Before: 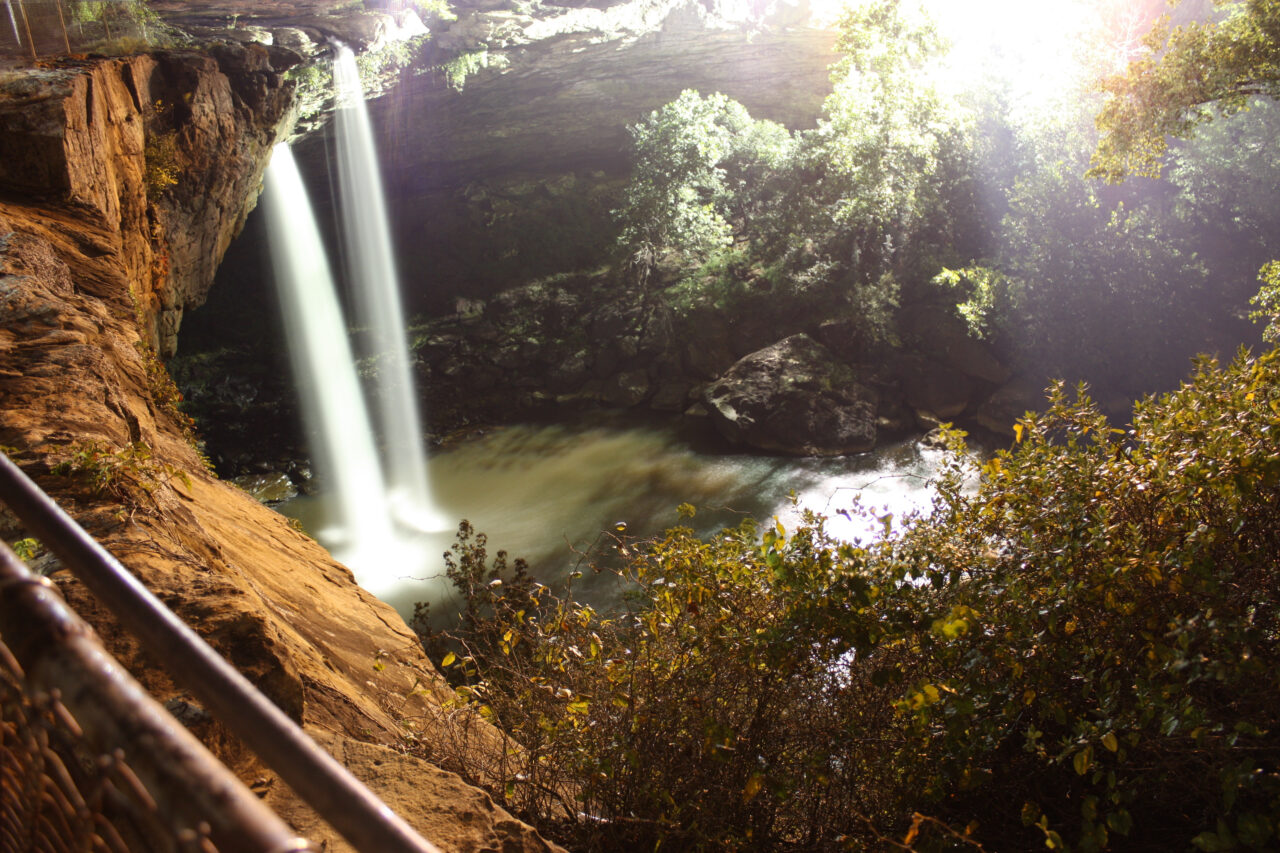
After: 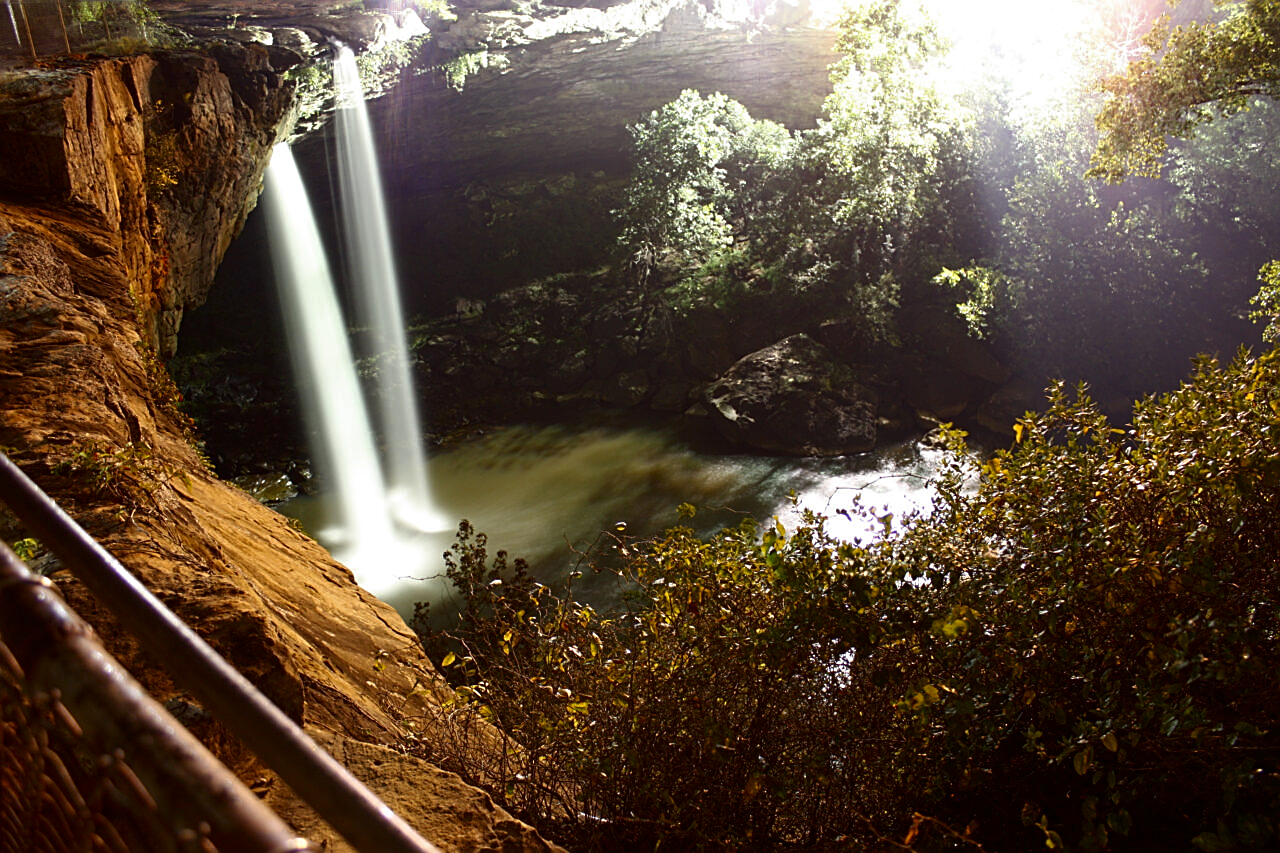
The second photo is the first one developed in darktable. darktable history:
sharpen: amount 0.75
contrast brightness saturation: brightness -0.2, saturation 0.08
